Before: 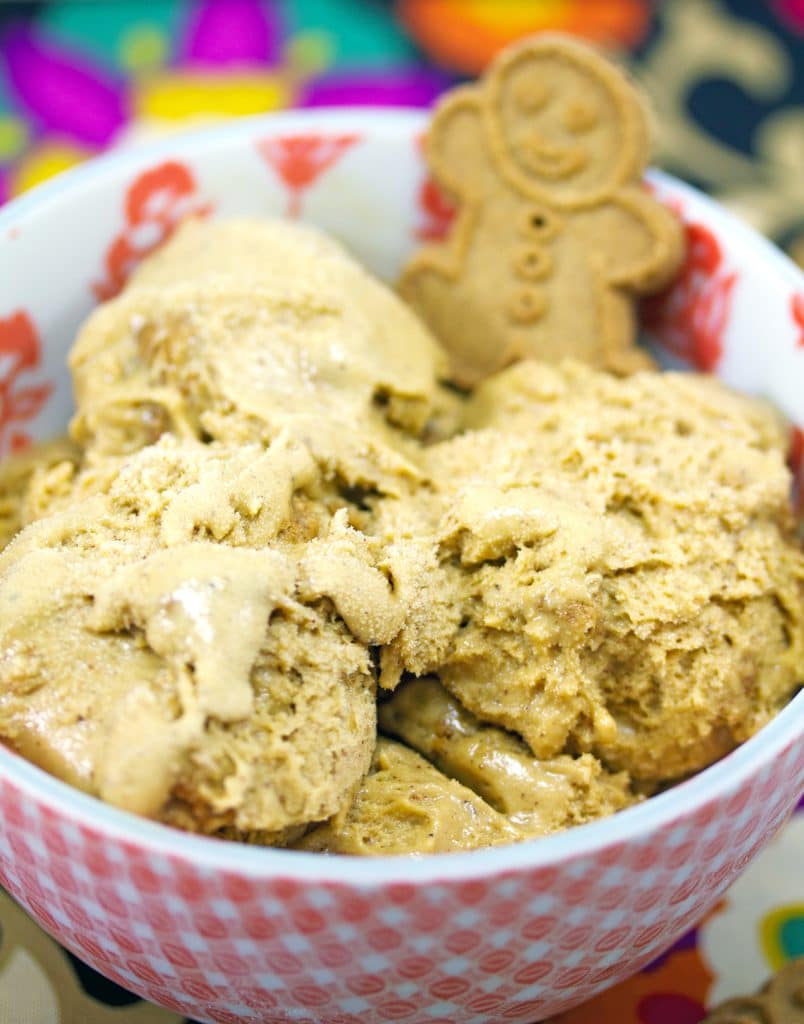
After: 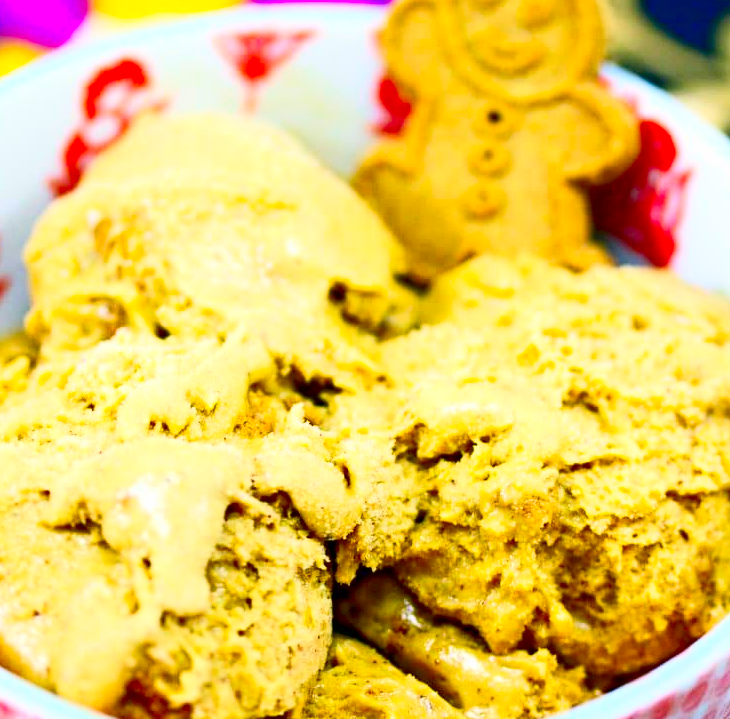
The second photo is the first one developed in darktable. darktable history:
shadows and highlights: shadows 0, highlights 40
contrast brightness saturation: contrast 0.26, brightness 0.02, saturation 0.87
crop: left 5.596%, top 10.314%, right 3.534%, bottom 19.395%
exposure: black level correction 0.029, exposure -0.073 EV, compensate highlight preservation false
